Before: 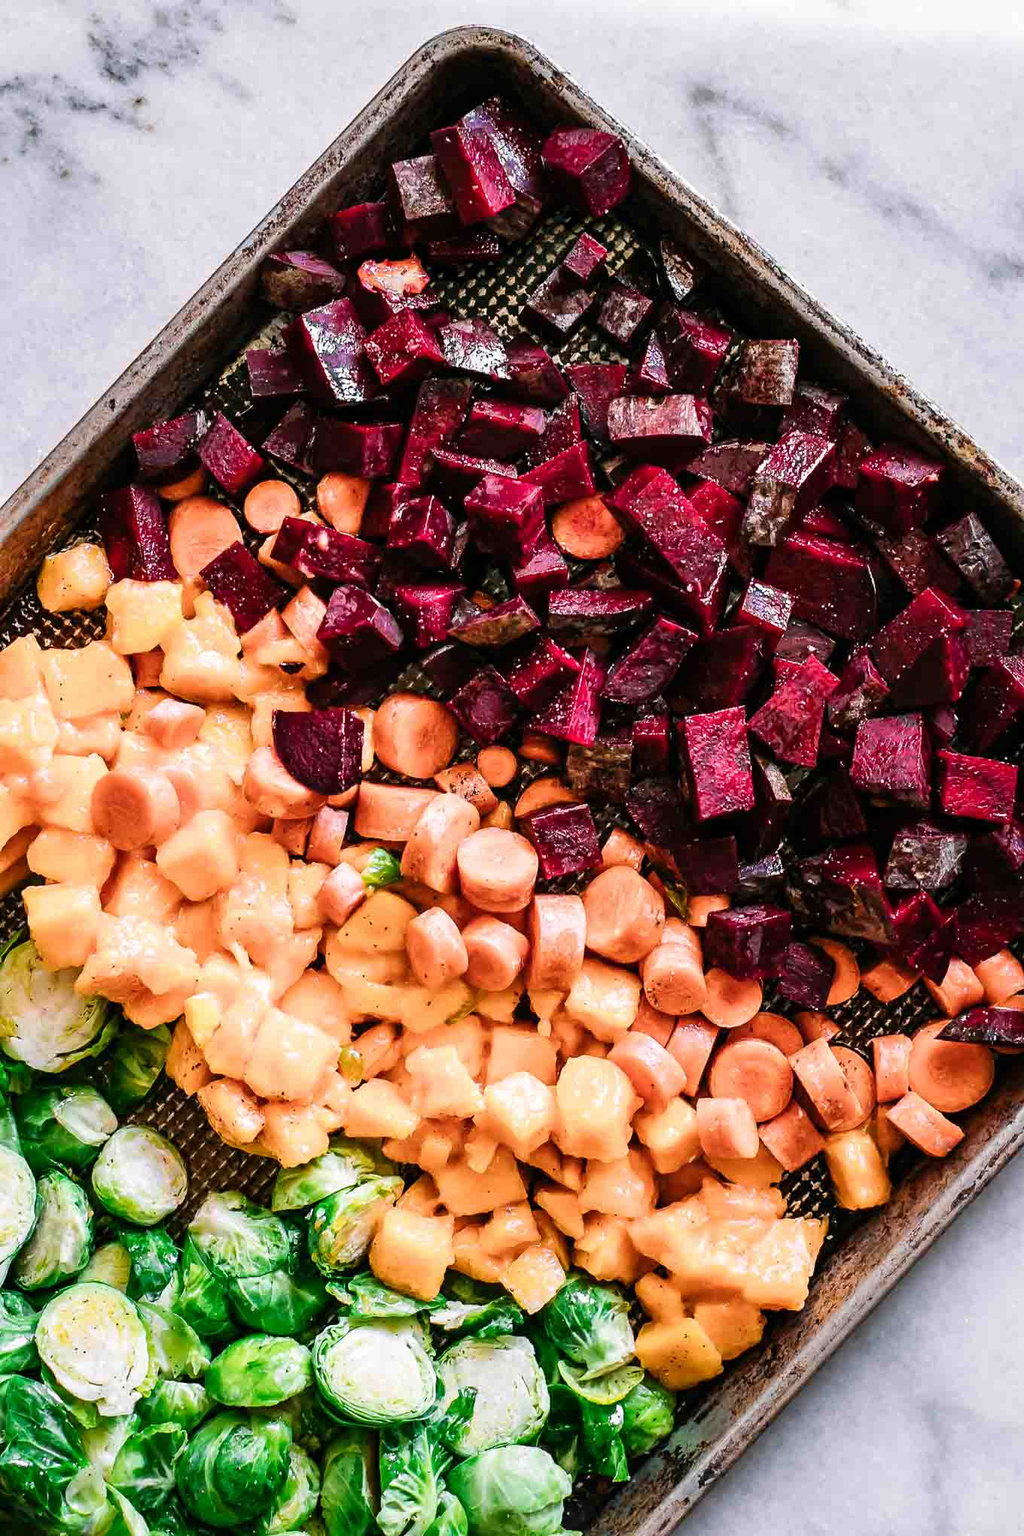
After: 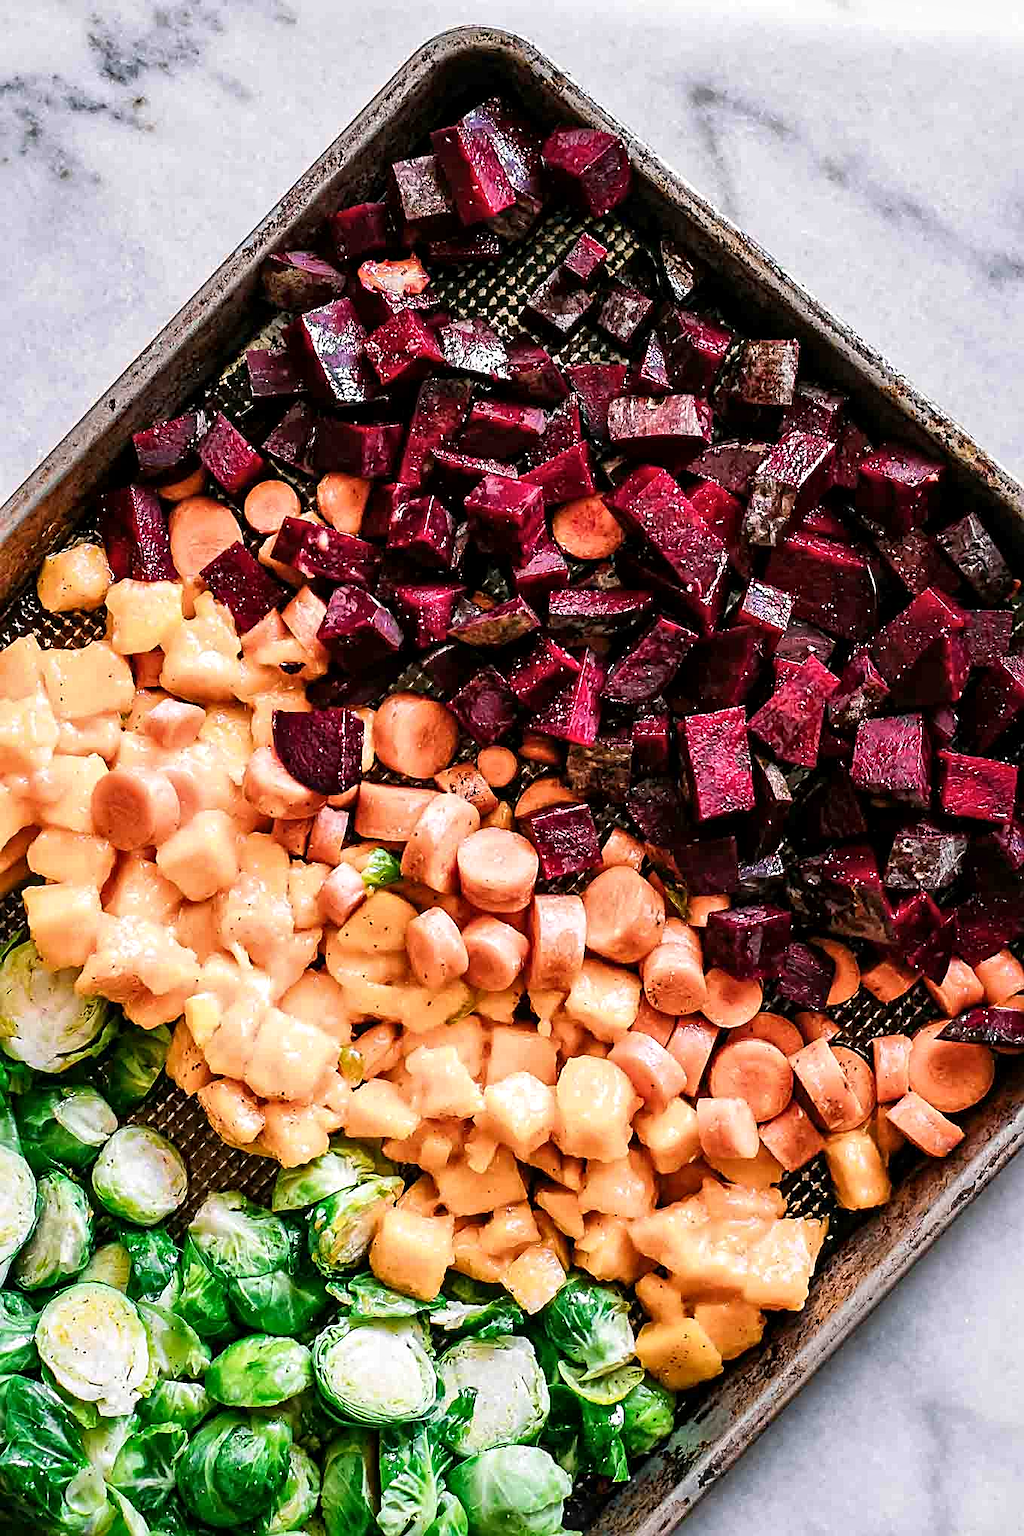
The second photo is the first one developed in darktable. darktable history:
rotate and perspective: automatic cropping off
sharpen: on, module defaults
local contrast: mode bilateral grid, contrast 20, coarseness 50, detail 130%, midtone range 0.2
